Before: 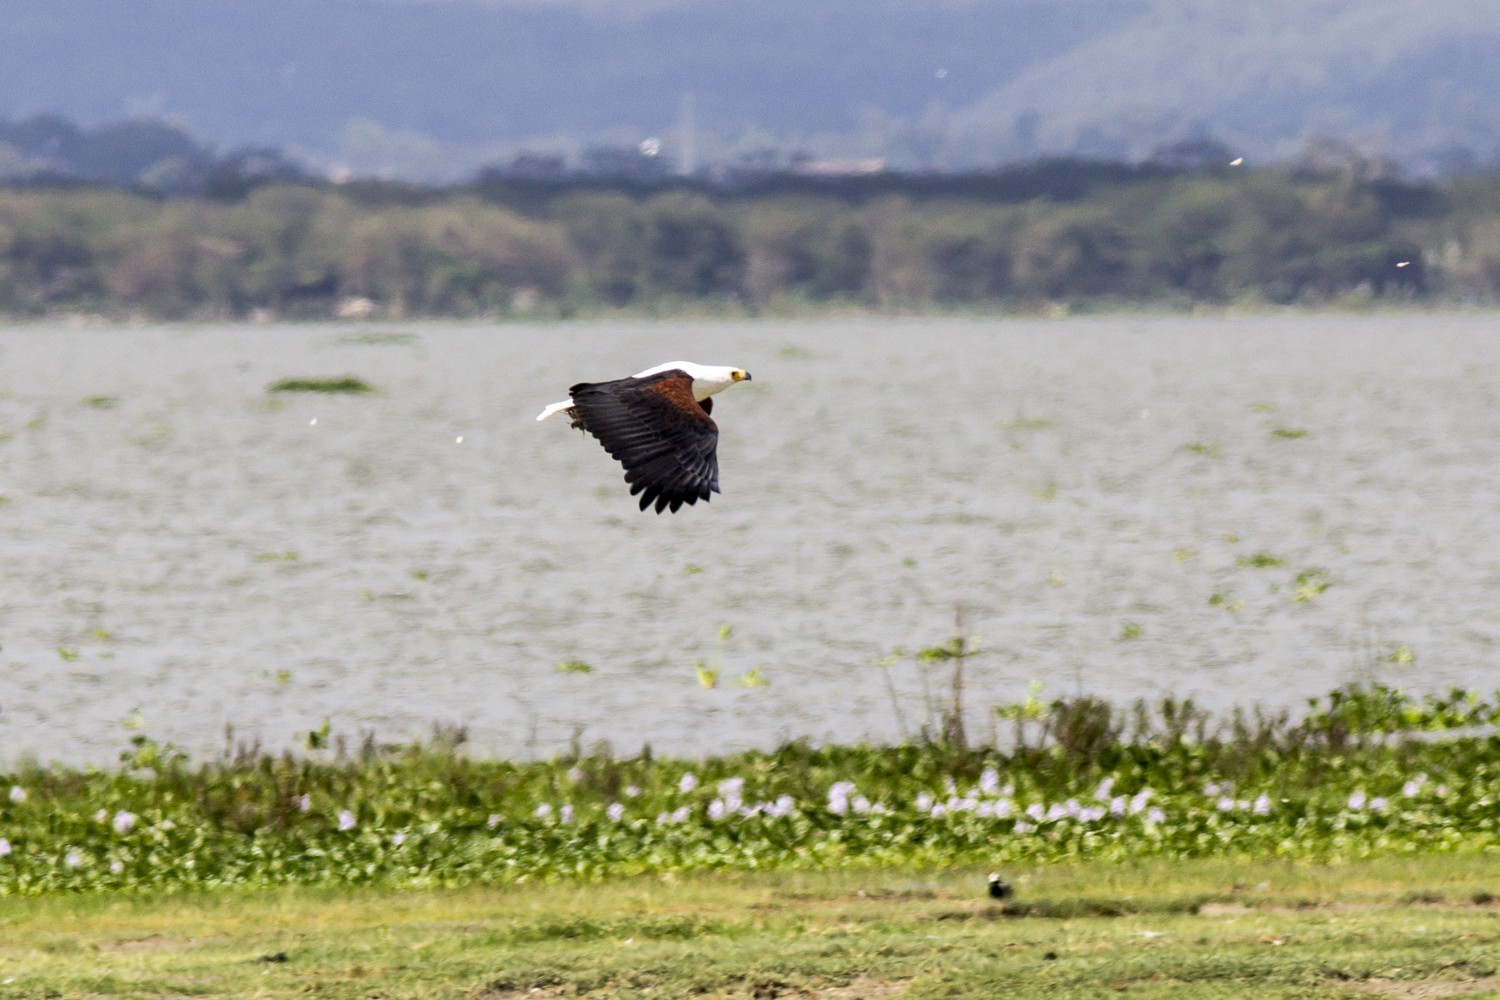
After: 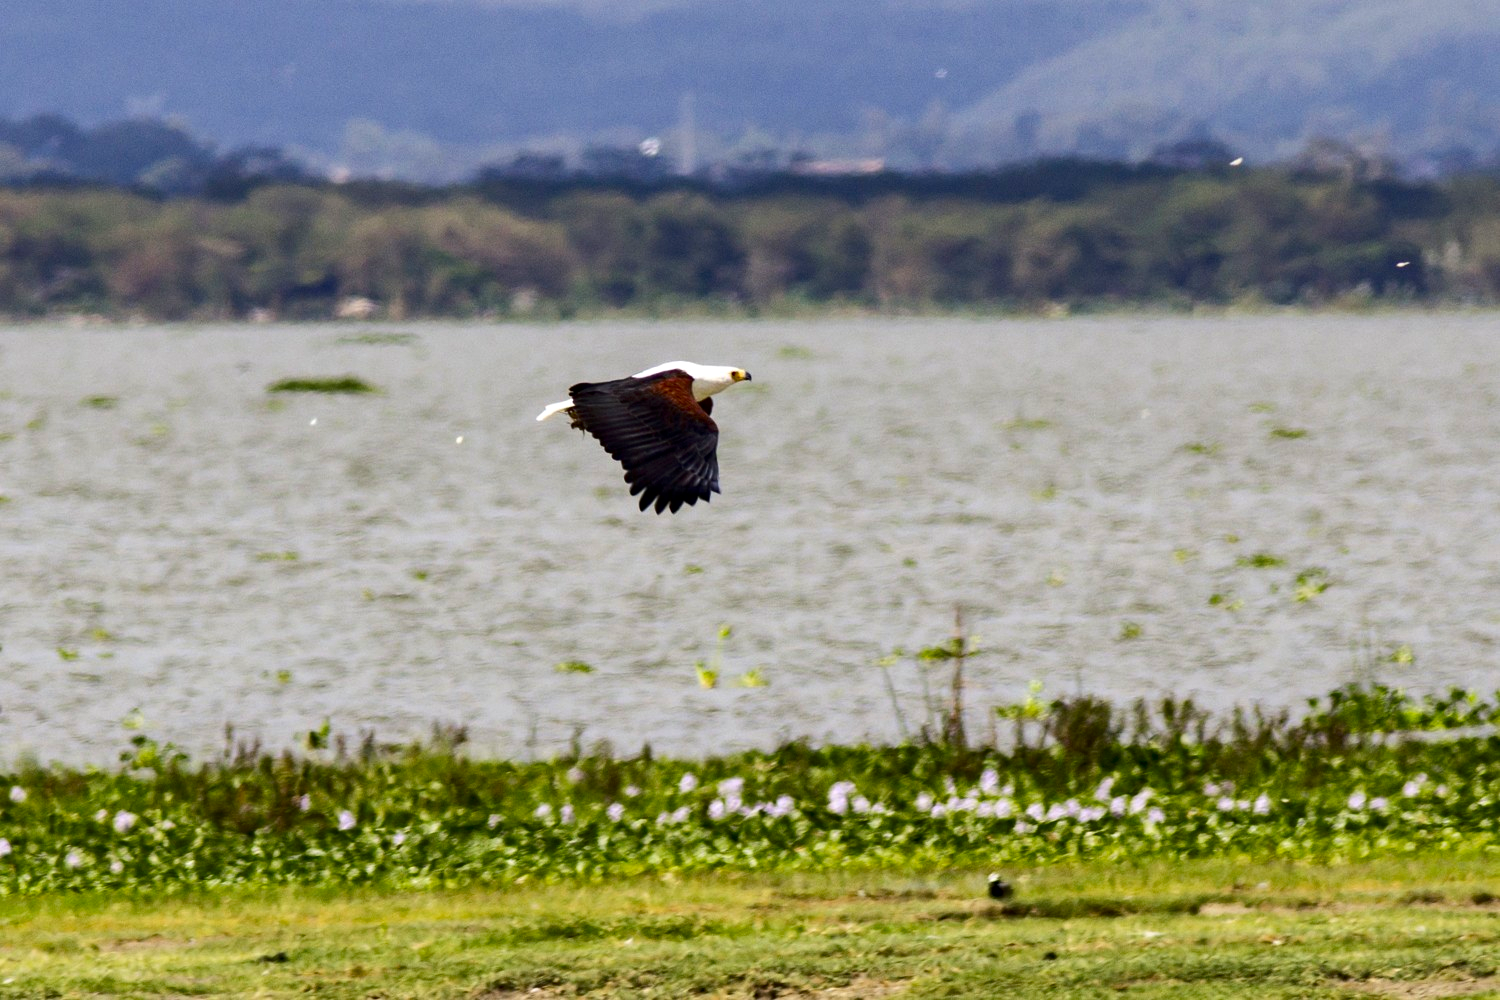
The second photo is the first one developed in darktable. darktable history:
contrast brightness saturation: contrast 0.12, brightness -0.12, saturation 0.2
haze removal: compatibility mode true, adaptive false
